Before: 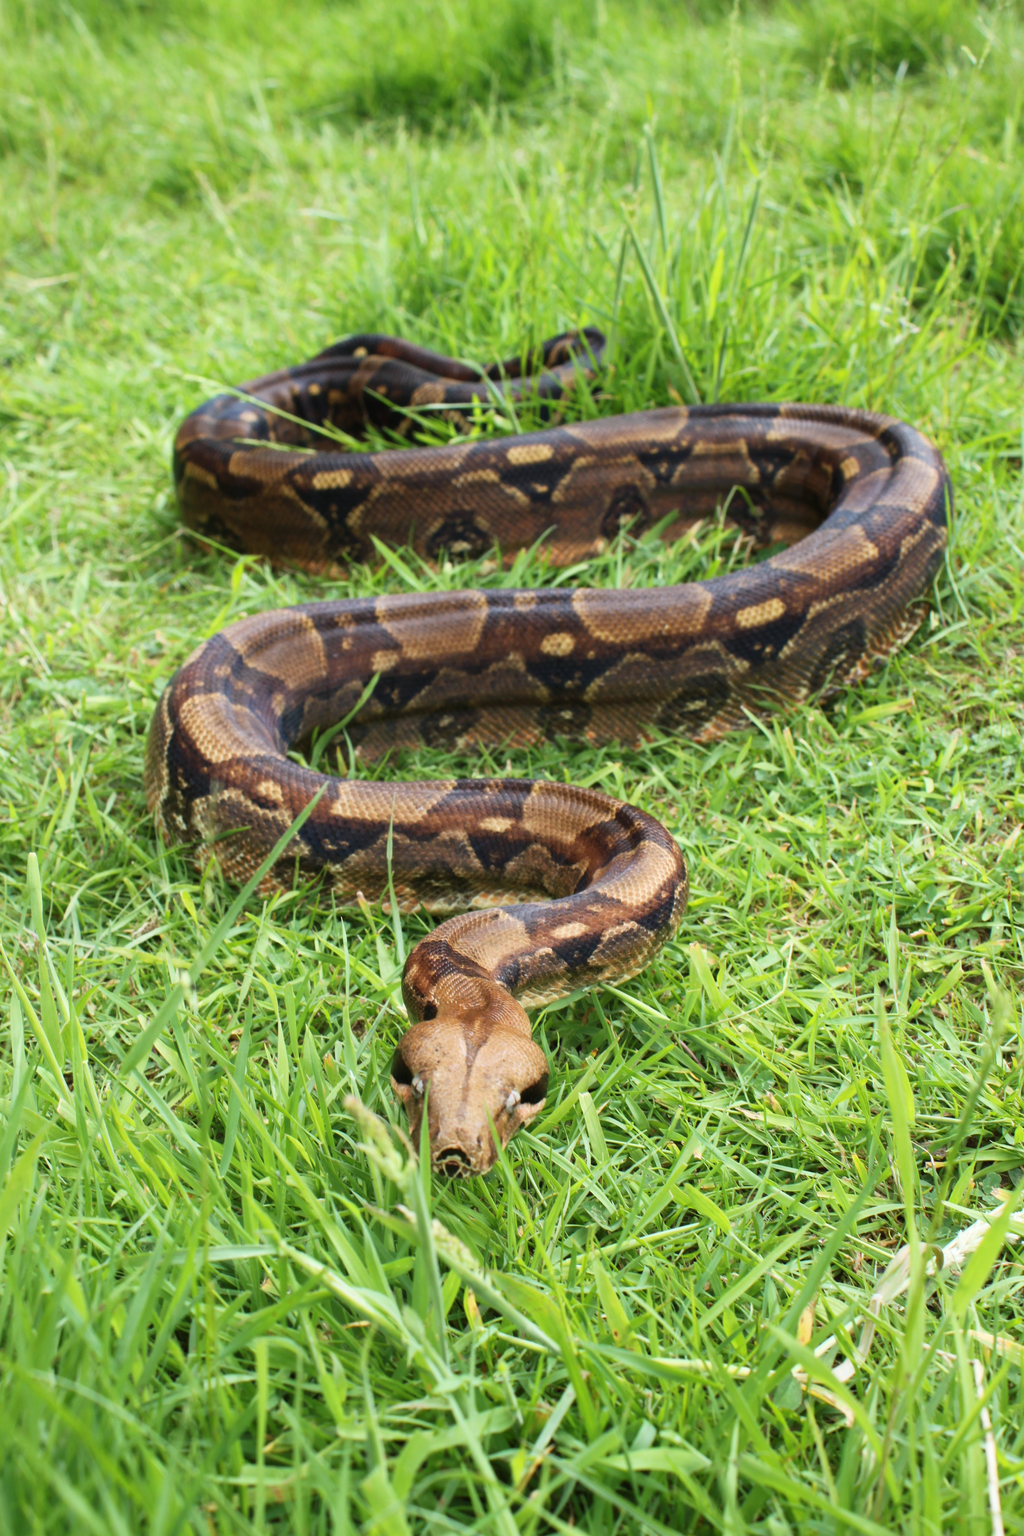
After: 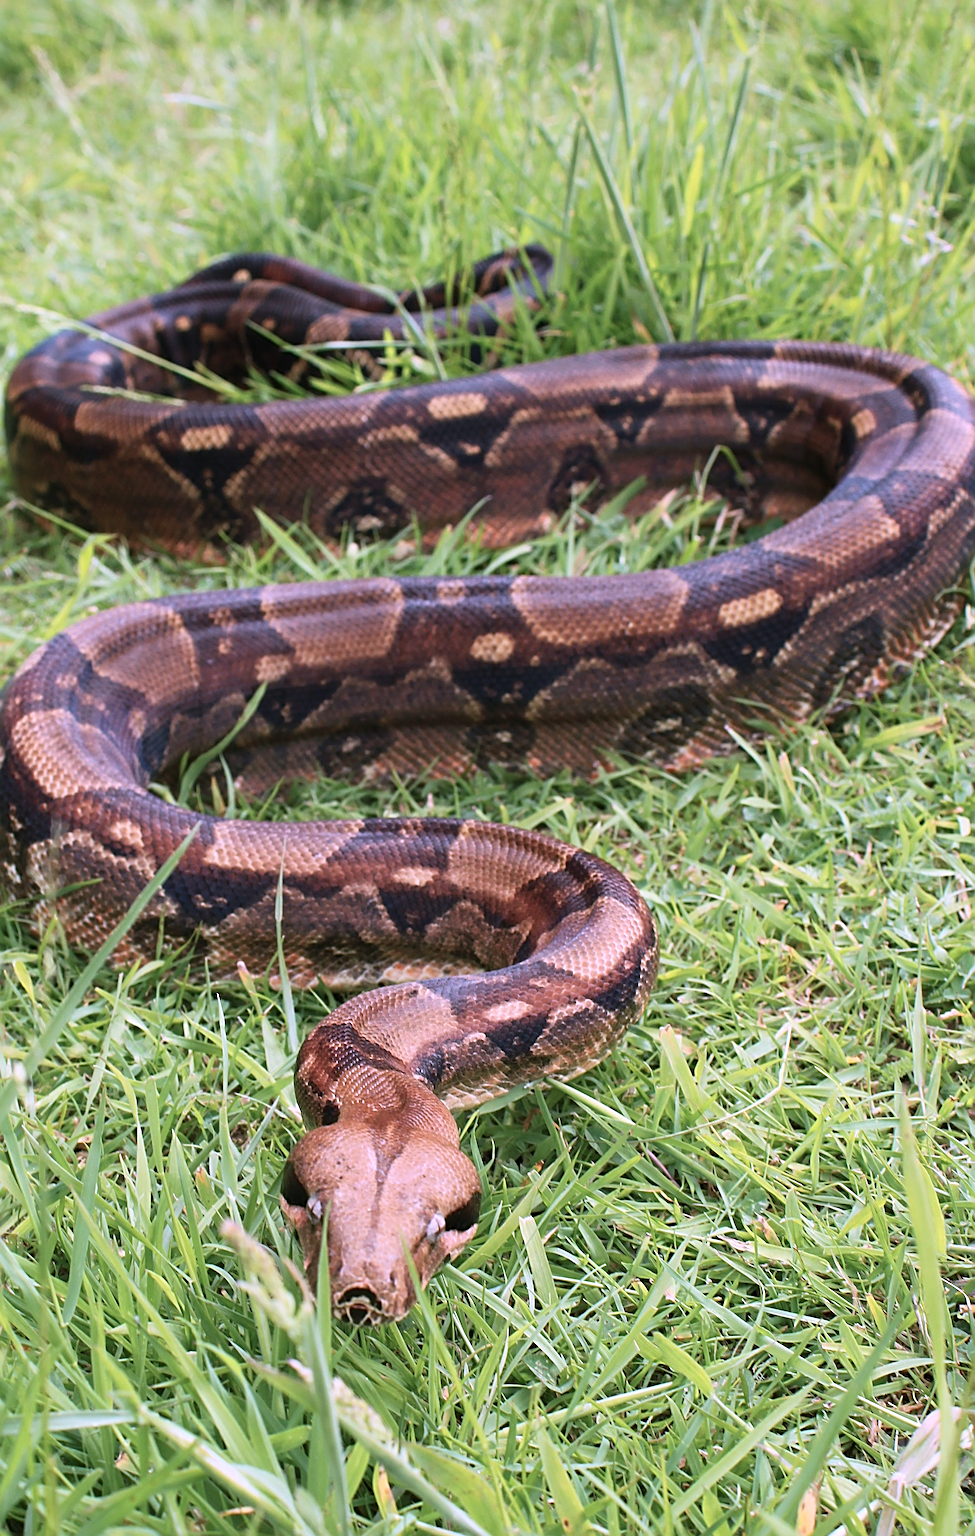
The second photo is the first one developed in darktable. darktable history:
crop: left 16.643%, top 8.796%, right 8.385%, bottom 12.485%
color correction: highlights a* 15.22, highlights b* -25.3
sharpen: radius 3.652, amount 0.923
